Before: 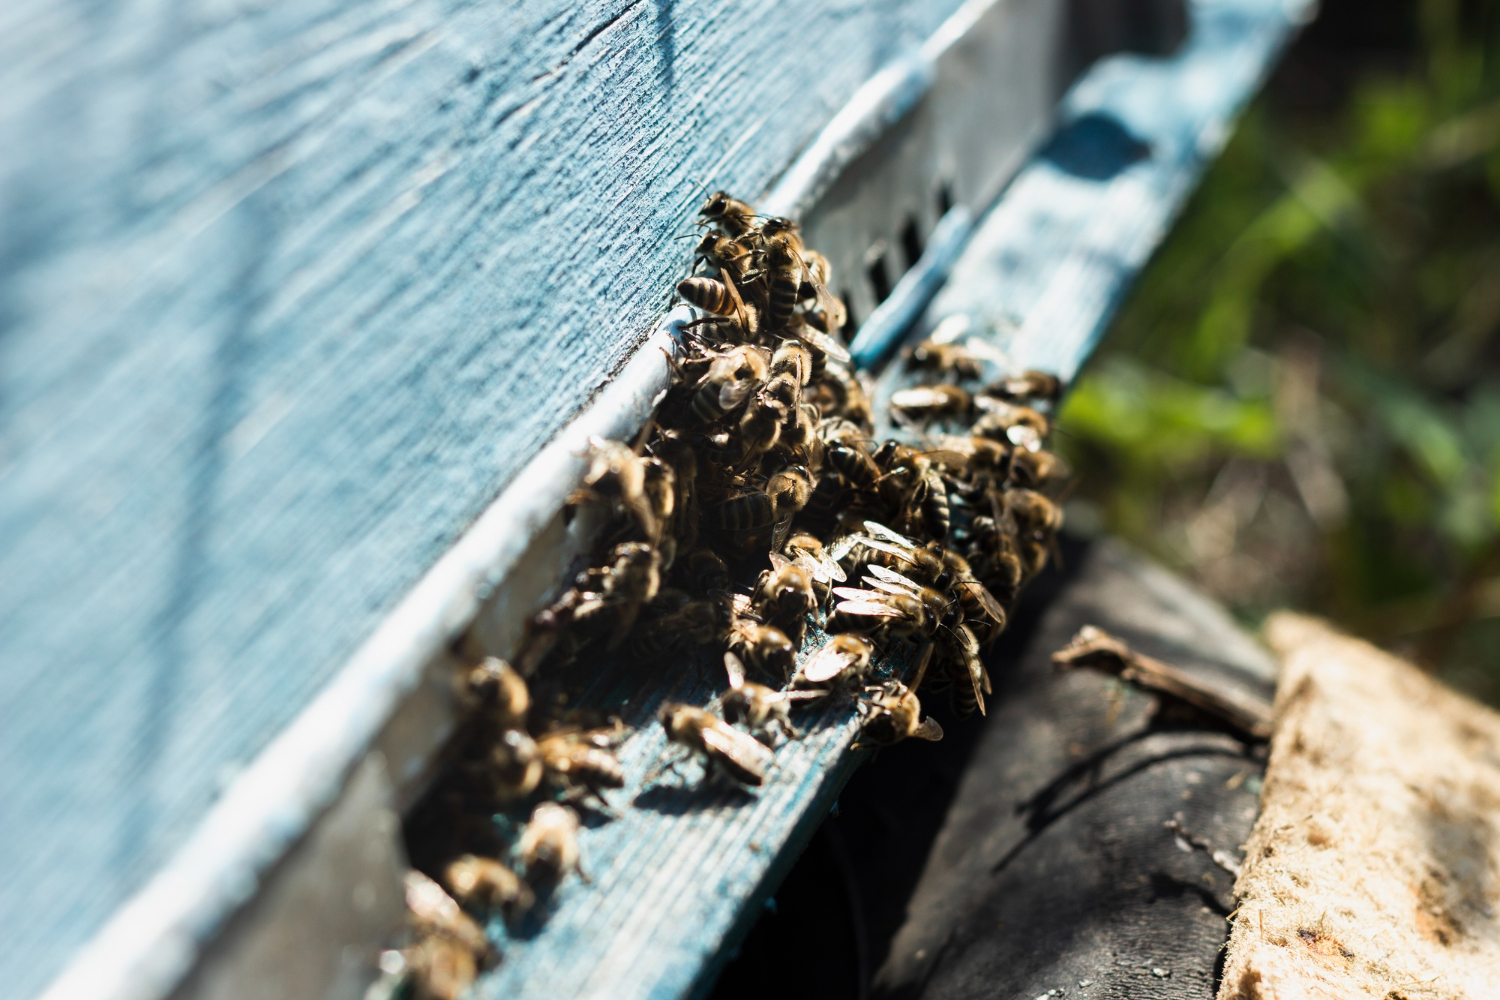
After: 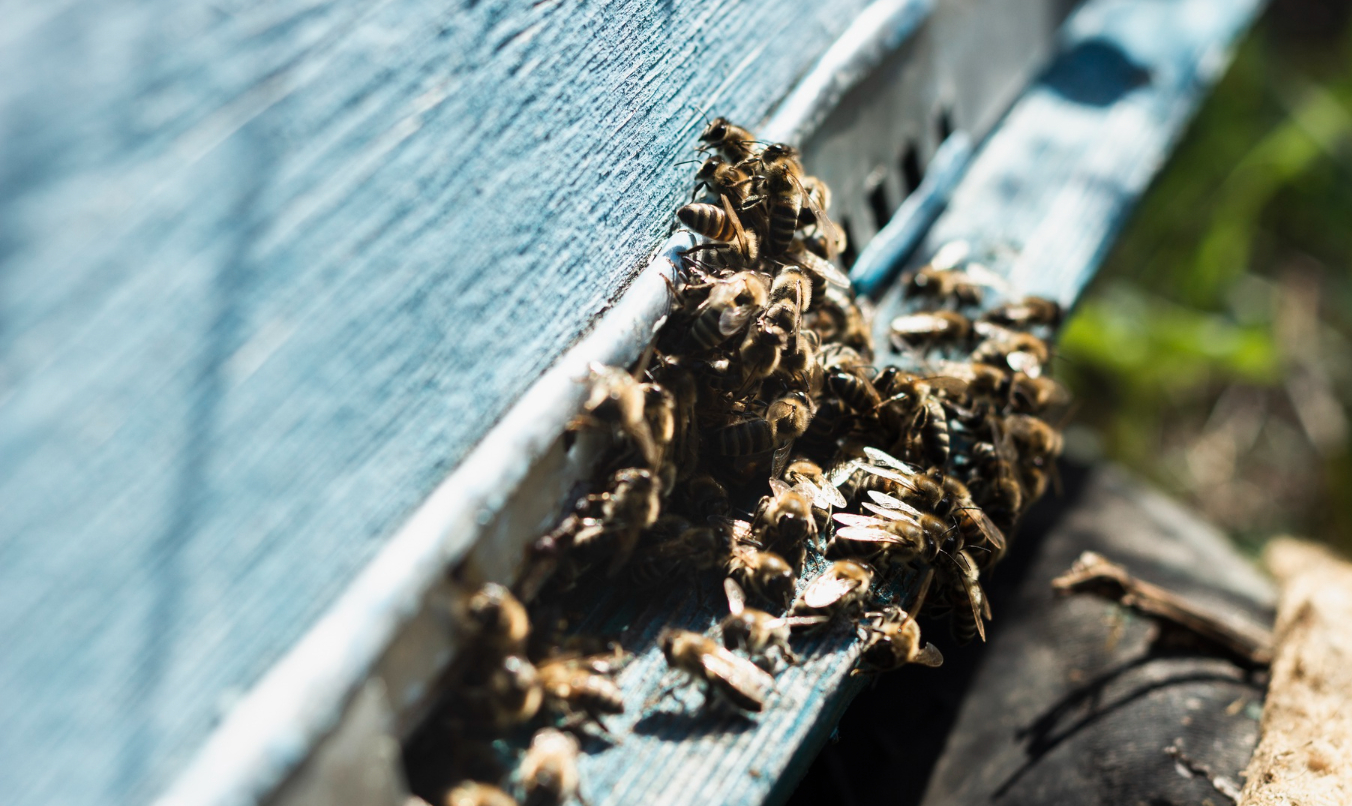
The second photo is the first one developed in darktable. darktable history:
crop: top 7.435%, right 9.802%, bottom 11.901%
